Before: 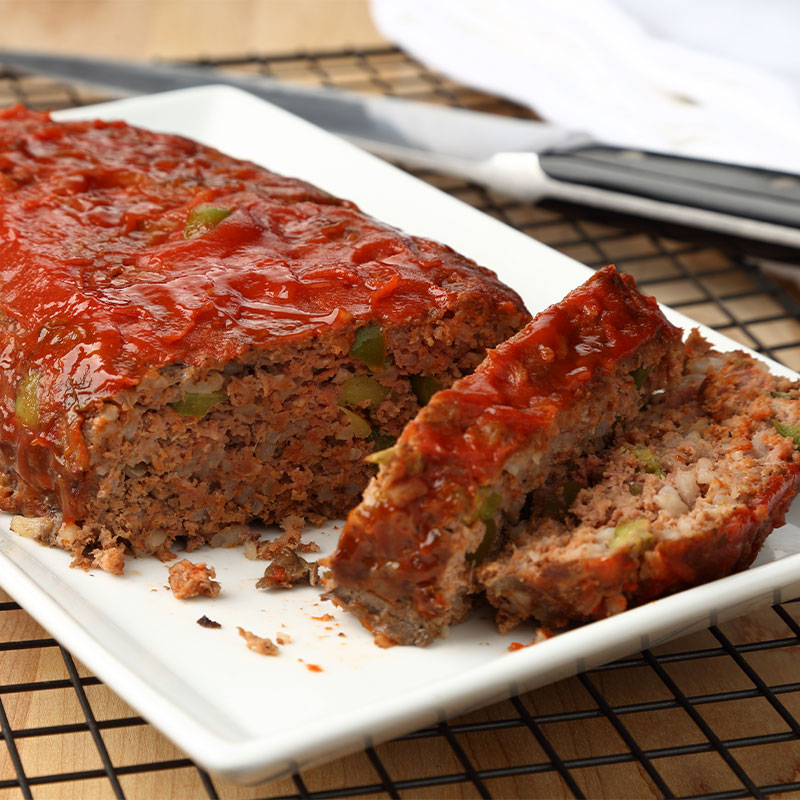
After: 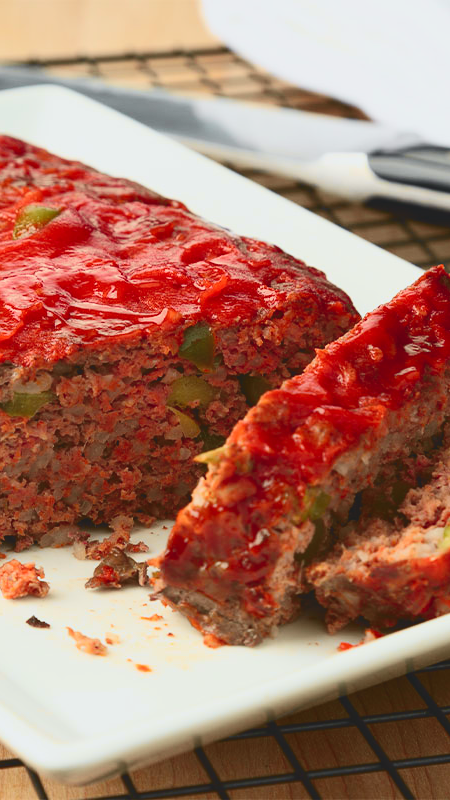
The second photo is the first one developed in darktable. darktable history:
tone curve: curves: ch0 [(0, 0.11) (0.181, 0.223) (0.405, 0.46) (0.456, 0.528) (0.634, 0.728) (0.877, 0.89) (0.984, 0.935)]; ch1 [(0, 0.052) (0.443, 0.43) (0.492, 0.485) (0.566, 0.579) (0.595, 0.625) (0.608, 0.654) (0.65, 0.708) (1, 0.961)]; ch2 [(0, 0) (0.33, 0.301) (0.421, 0.443) (0.447, 0.489) (0.495, 0.492) (0.537, 0.57) (0.586, 0.591) (0.663, 0.686) (1, 1)], color space Lab, independent channels, preserve colors none
crop: left 21.496%, right 22.254%
